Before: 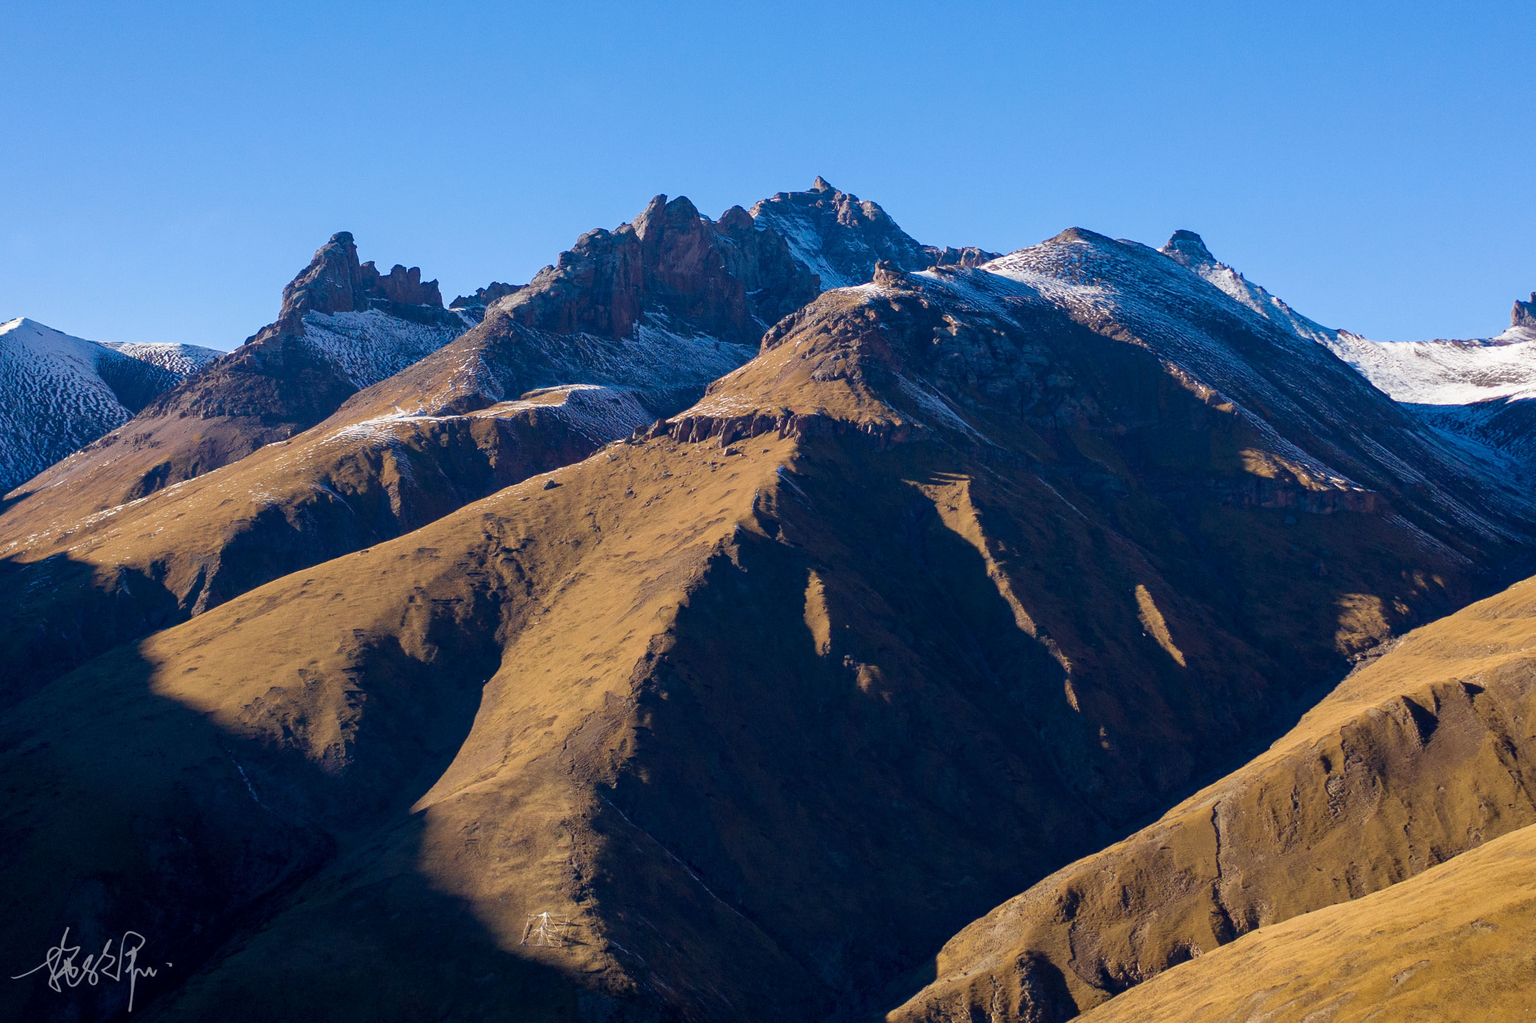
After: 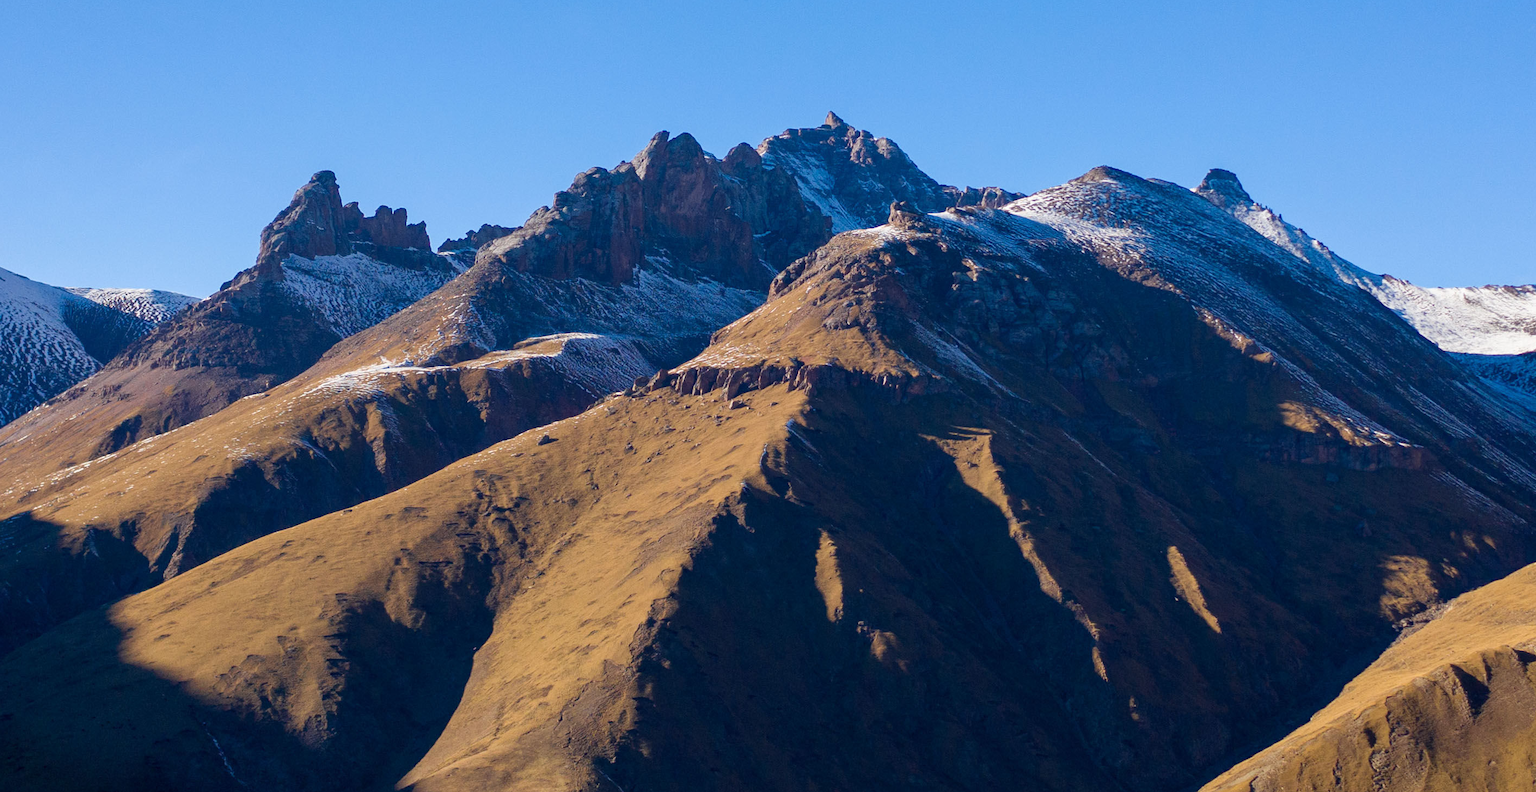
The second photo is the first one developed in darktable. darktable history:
crop: left 2.485%, top 7.004%, right 3.459%, bottom 20.143%
